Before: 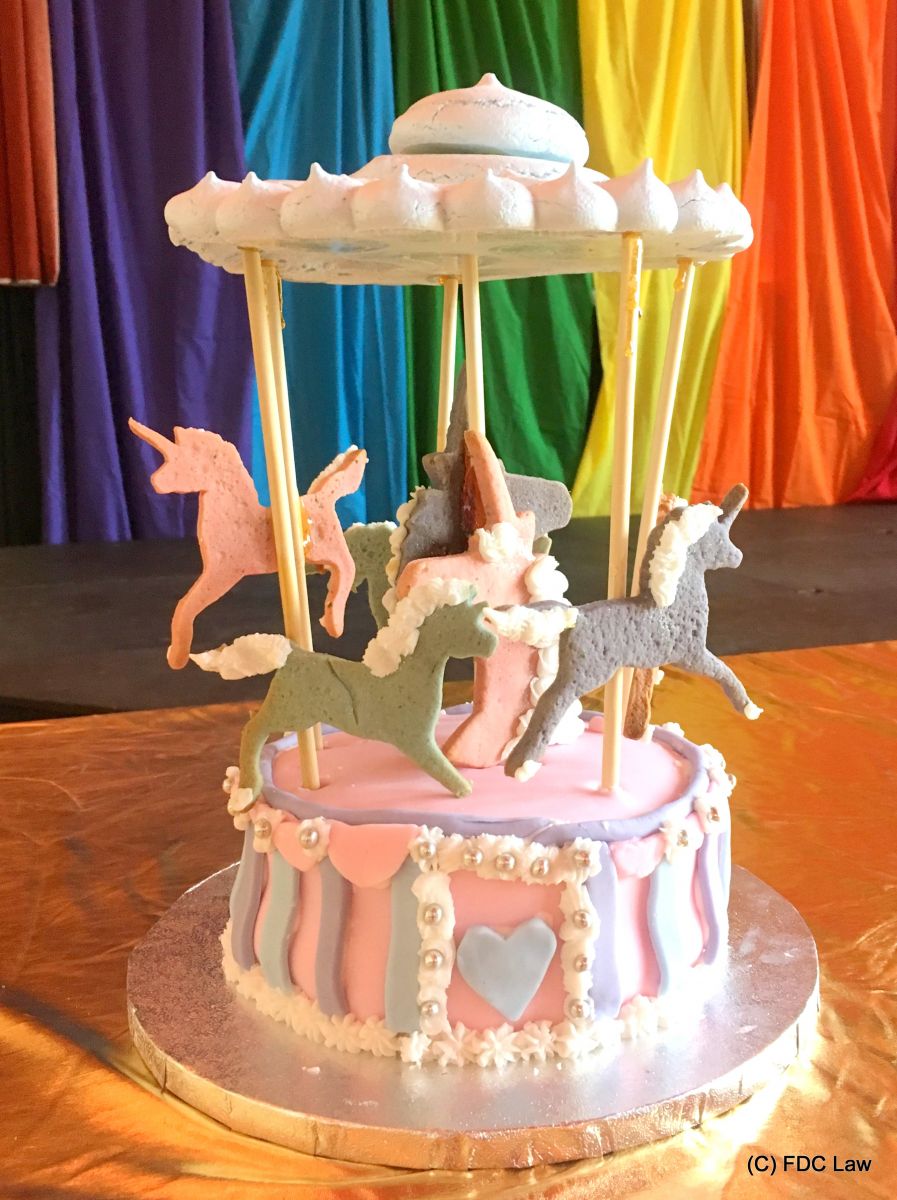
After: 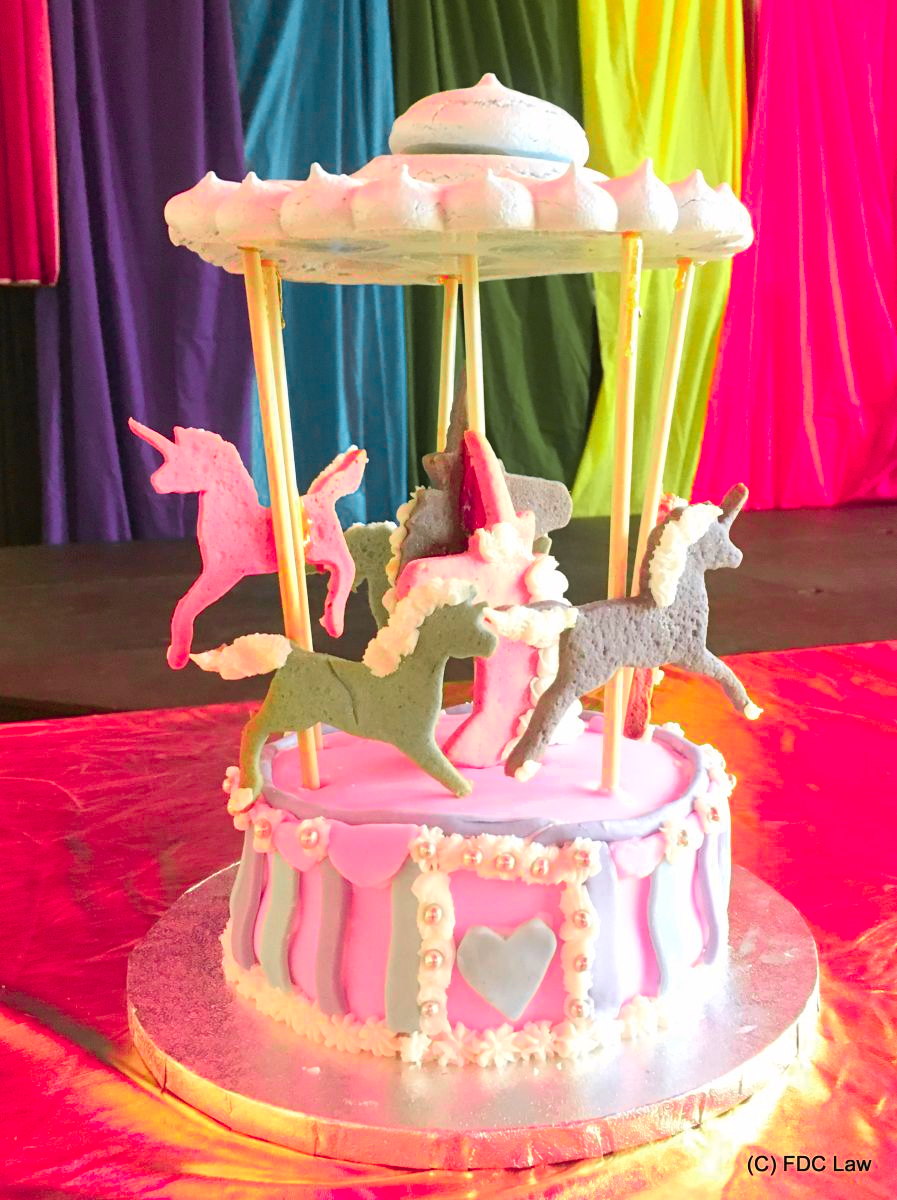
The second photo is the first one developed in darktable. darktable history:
tone curve: curves: ch0 [(0, 0.024) (0.119, 0.146) (0.474, 0.485) (0.718, 0.739) (0.817, 0.839) (1, 0.998)]; ch1 [(0, 0) (0.377, 0.416) (0.439, 0.451) (0.477, 0.485) (0.501, 0.503) (0.538, 0.544) (0.58, 0.613) (0.664, 0.7) (0.783, 0.804) (1, 1)]; ch2 [(0, 0) (0.38, 0.405) (0.463, 0.456) (0.498, 0.497) (0.524, 0.535) (0.578, 0.576) (0.648, 0.665) (1, 1)], color space Lab, independent channels, preserve colors none
color zones: curves: ch0 [(0, 0.533) (0.126, 0.533) (0.234, 0.533) (0.368, 0.357) (0.5, 0.5) (0.625, 0.5) (0.74, 0.637) (0.875, 0.5)]; ch1 [(0.004, 0.708) (0.129, 0.662) (0.25, 0.5) (0.375, 0.331) (0.496, 0.396) (0.625, 0.649) (0.739, 0.26) (0.875, 0.5) (1, 0.478)]; ch2 [(0, 0.409) (0.132, 0.403) (0.236, 0.558) (0.379, 0.448) (0.5, 0.5) (0.625, 0.5) (0.691, 0.39) (0.875, 0.5)]
